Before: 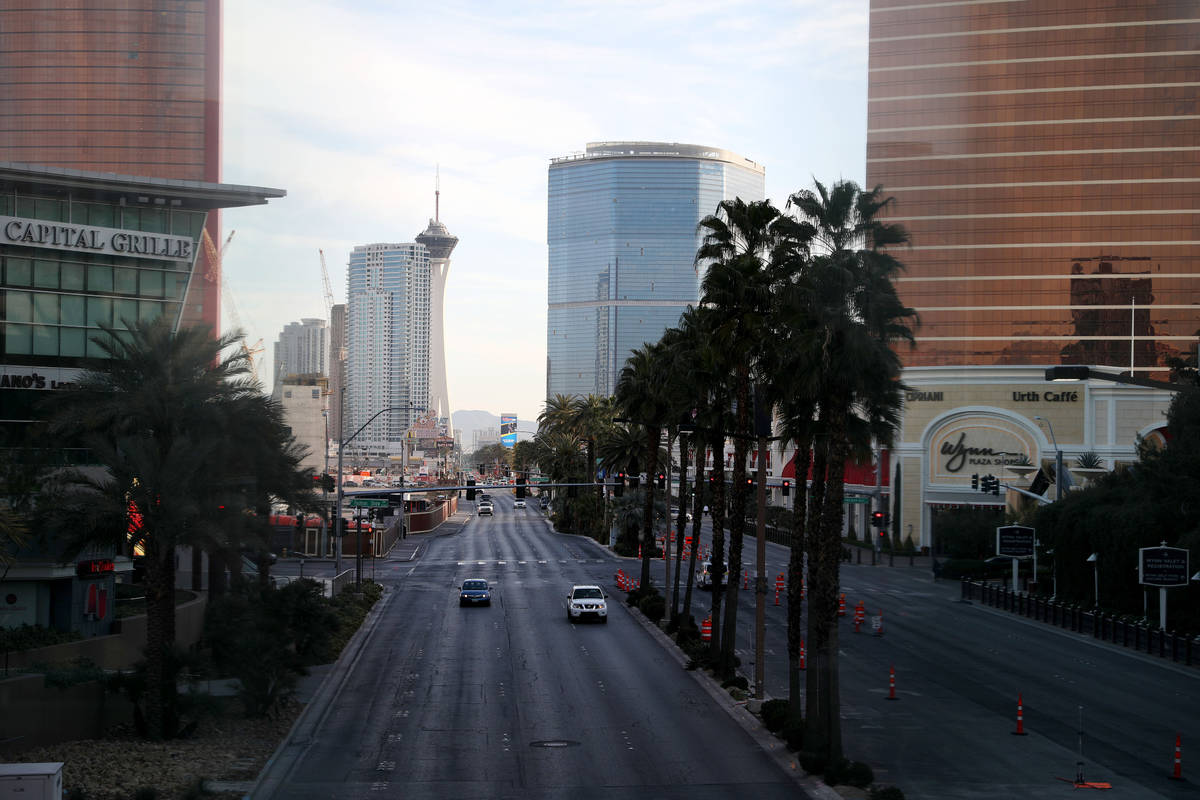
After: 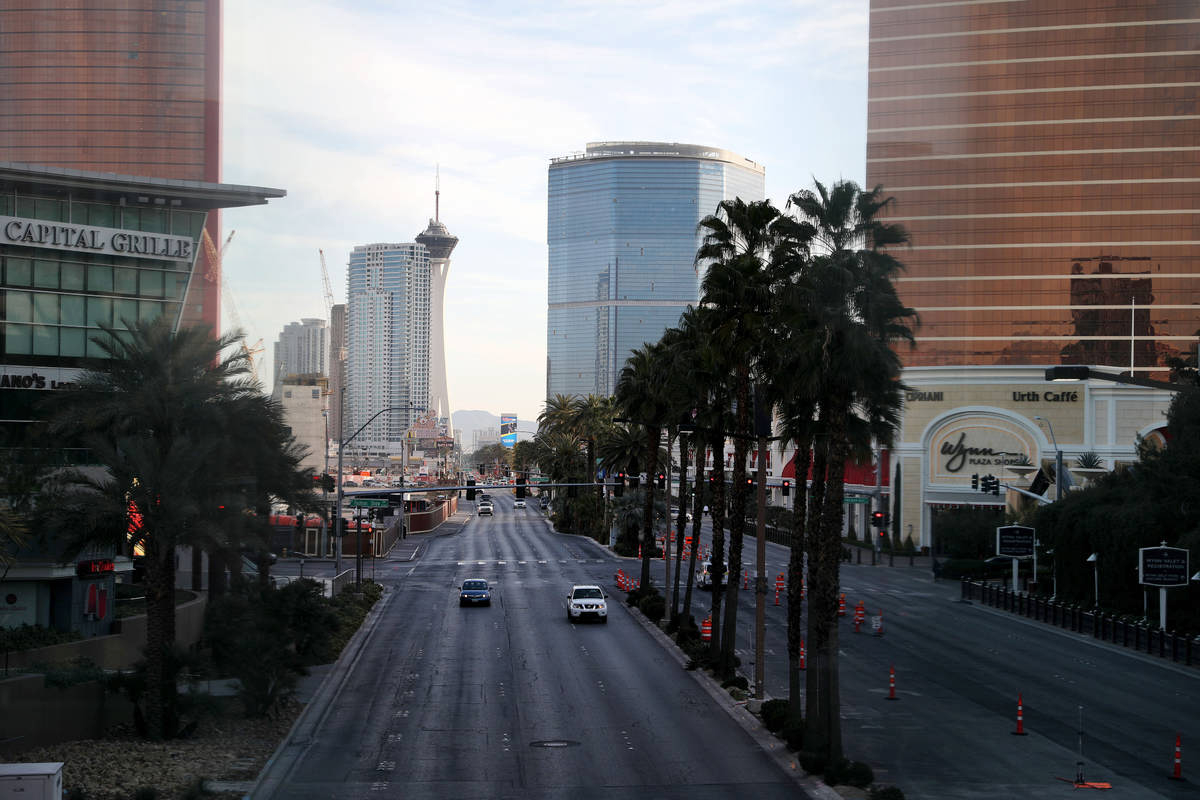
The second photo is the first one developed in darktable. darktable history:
shadows and highlights: shadows 31.73, highlights -31.51, soften with gaussian
